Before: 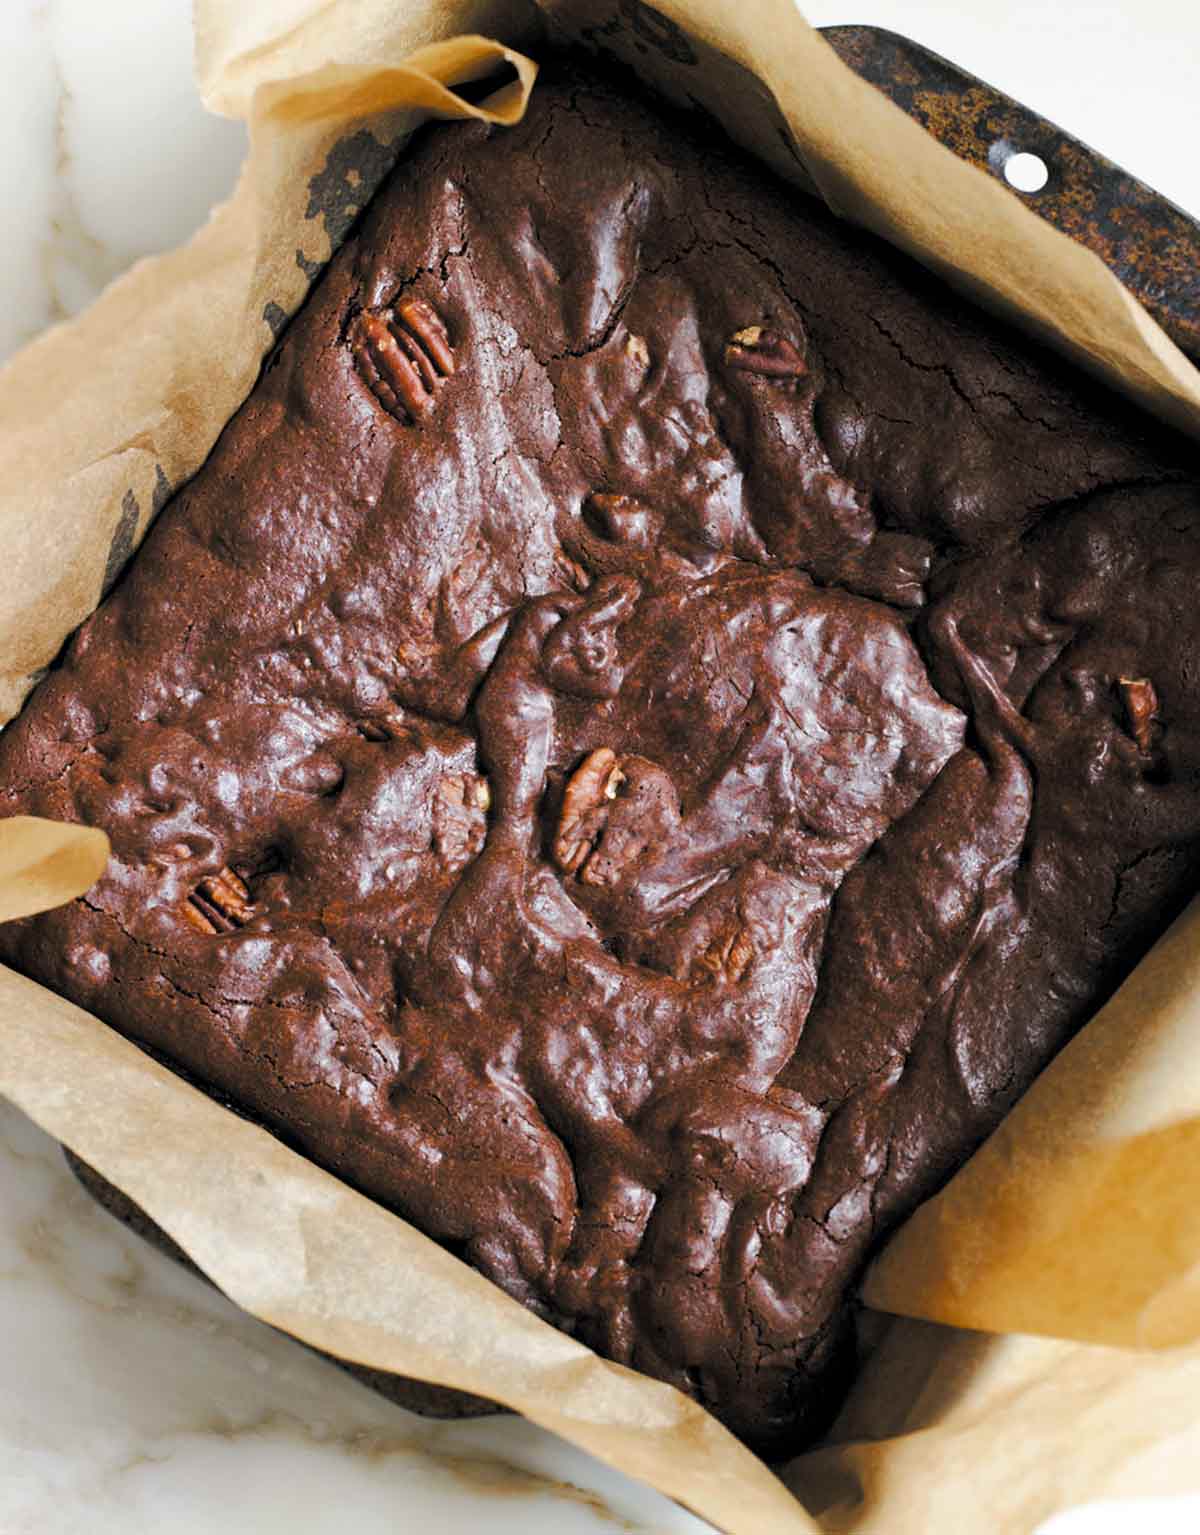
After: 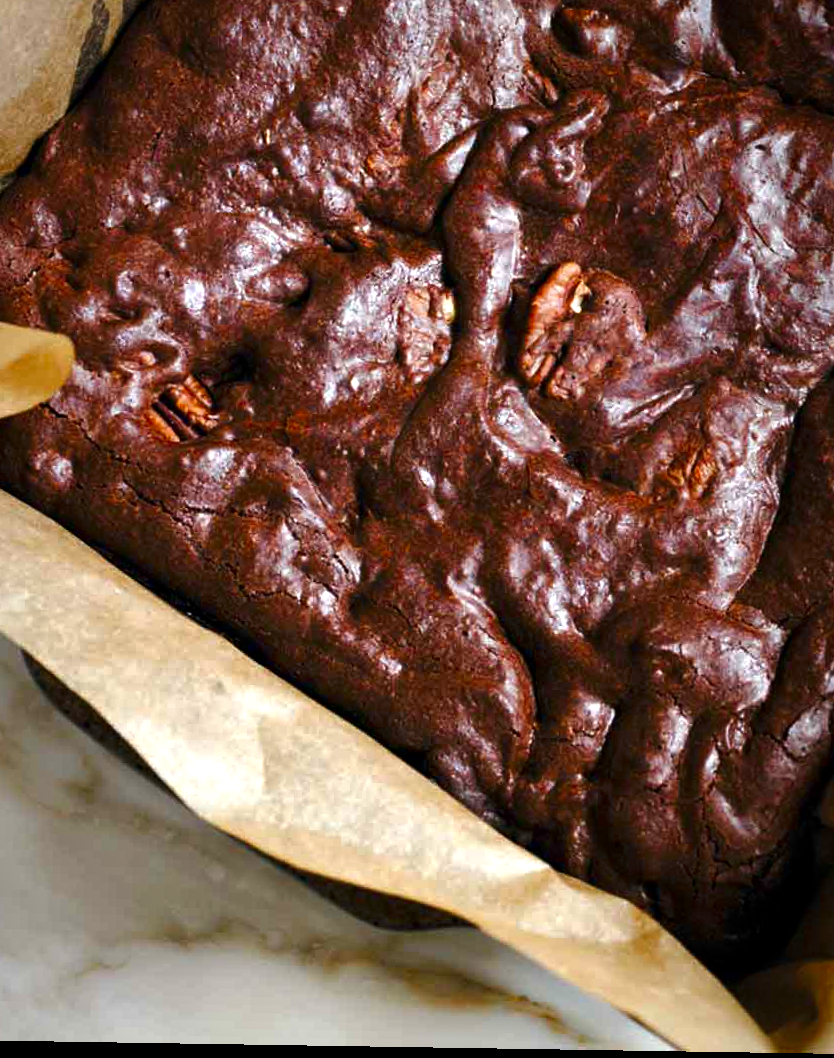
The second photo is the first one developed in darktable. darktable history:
crop and rotate: angle -0.906°, left 3.827%, top 31.906%, right 27.969%
vignetting: fall-off start 67.57%, fall-off radius 67.12%, saturation 0.039, automatic ratio true, unbound false
contrast brightness saturation: brightness -0.247, saturation 0.196
exposure: black level correction 0, exposure 0.498 EV, compensate highlight preservation false
